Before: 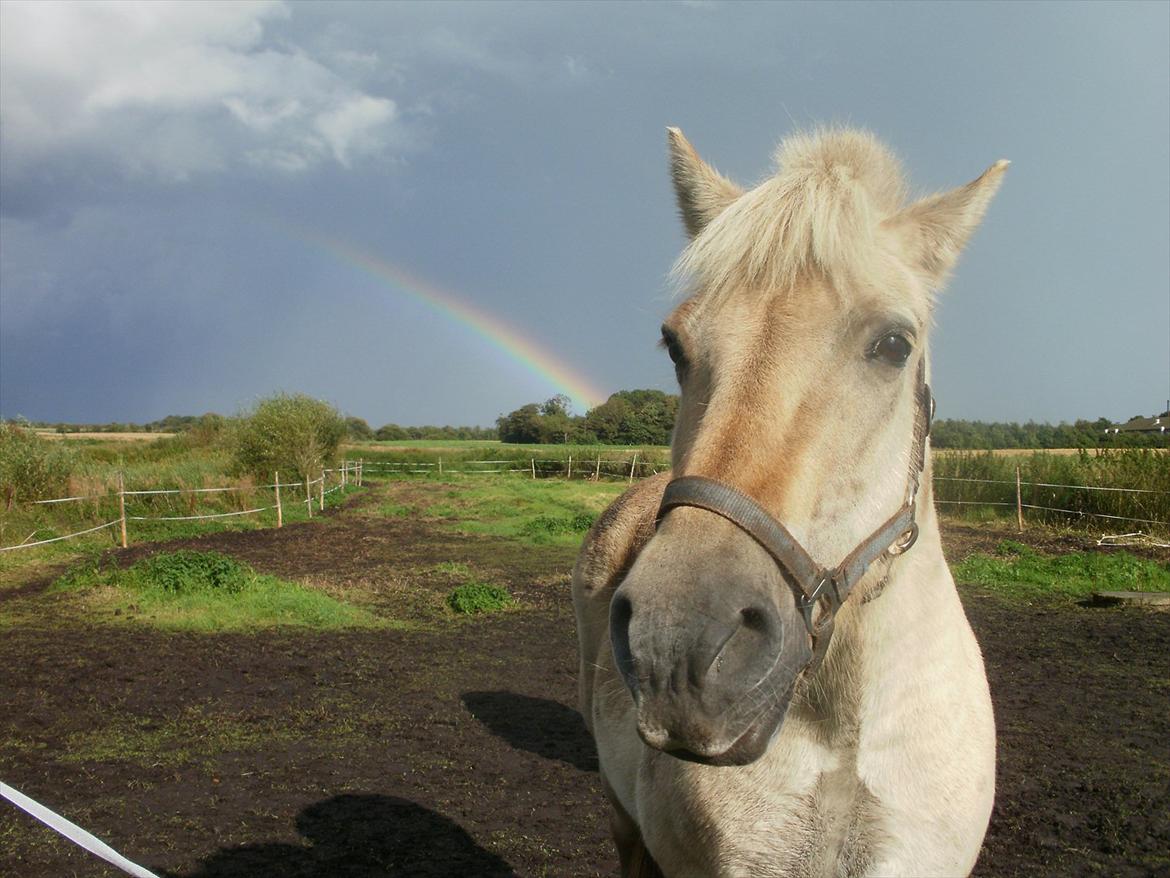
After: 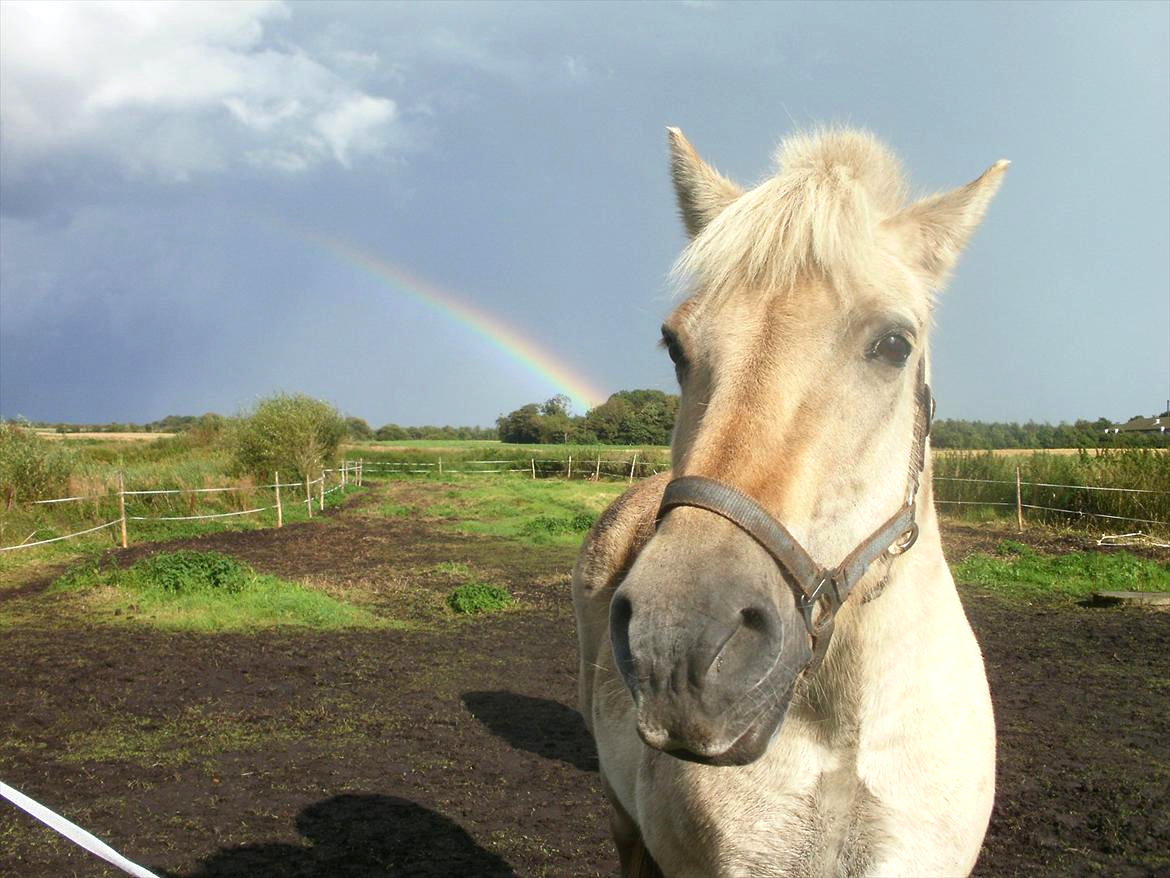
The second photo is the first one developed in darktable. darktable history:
exposure: exposure 0.508 EV, compensate highlight preservation false
